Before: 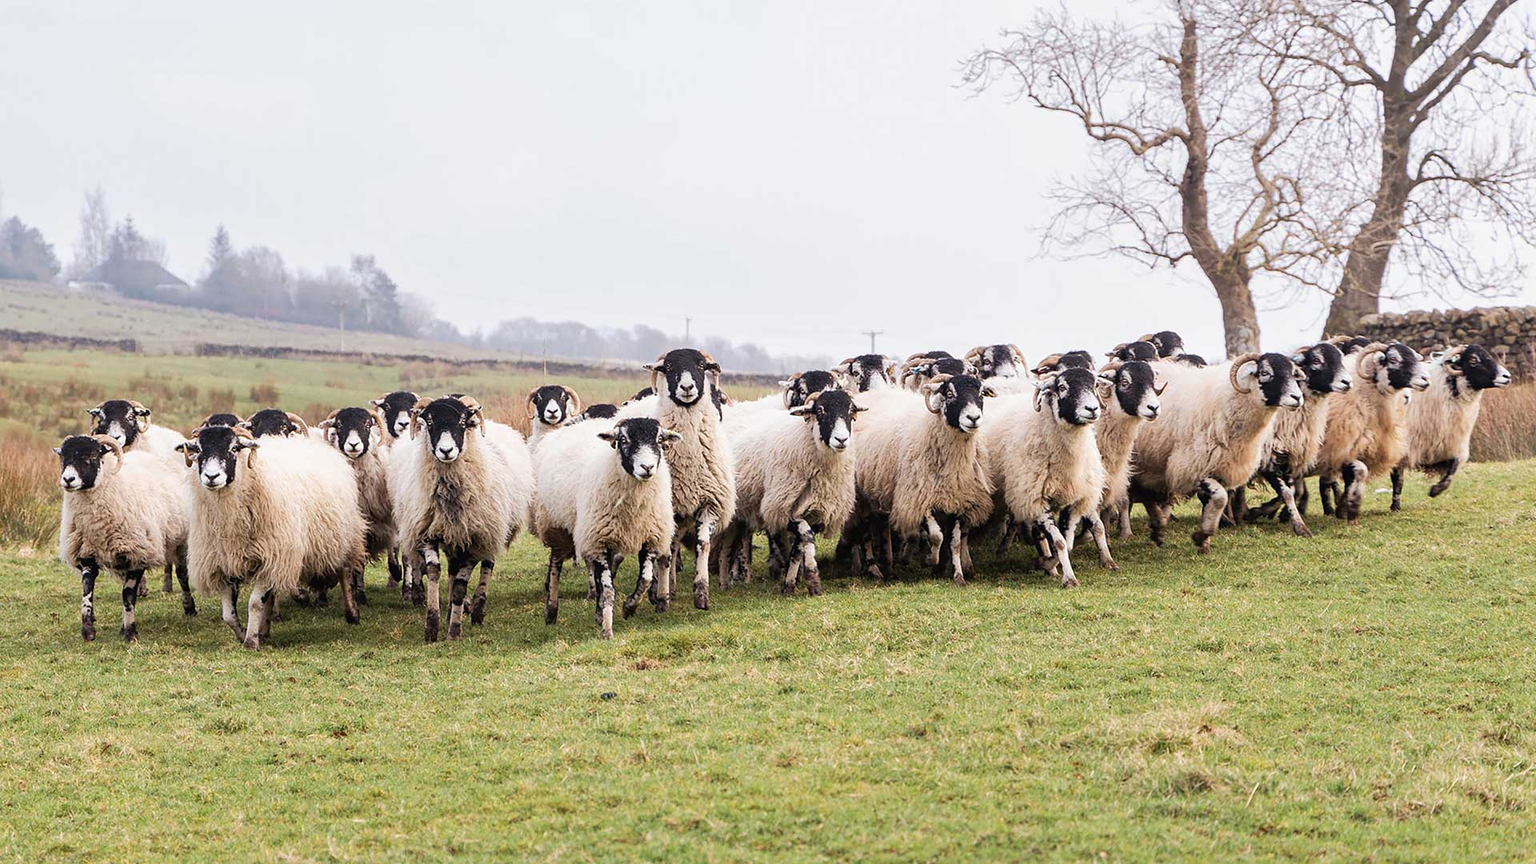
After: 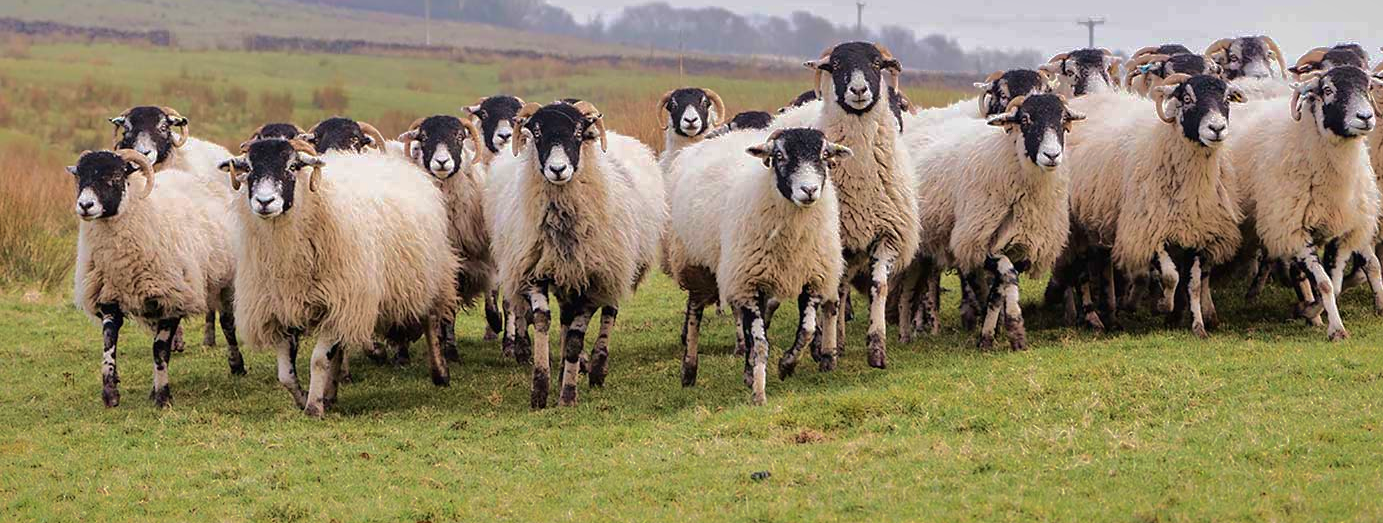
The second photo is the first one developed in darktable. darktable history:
crop: top 36.498%, right 27.964%, bottom 14.995%
velvia: on, module defaults
shadows and highlights: shadows -19.91, highlights -73.15
